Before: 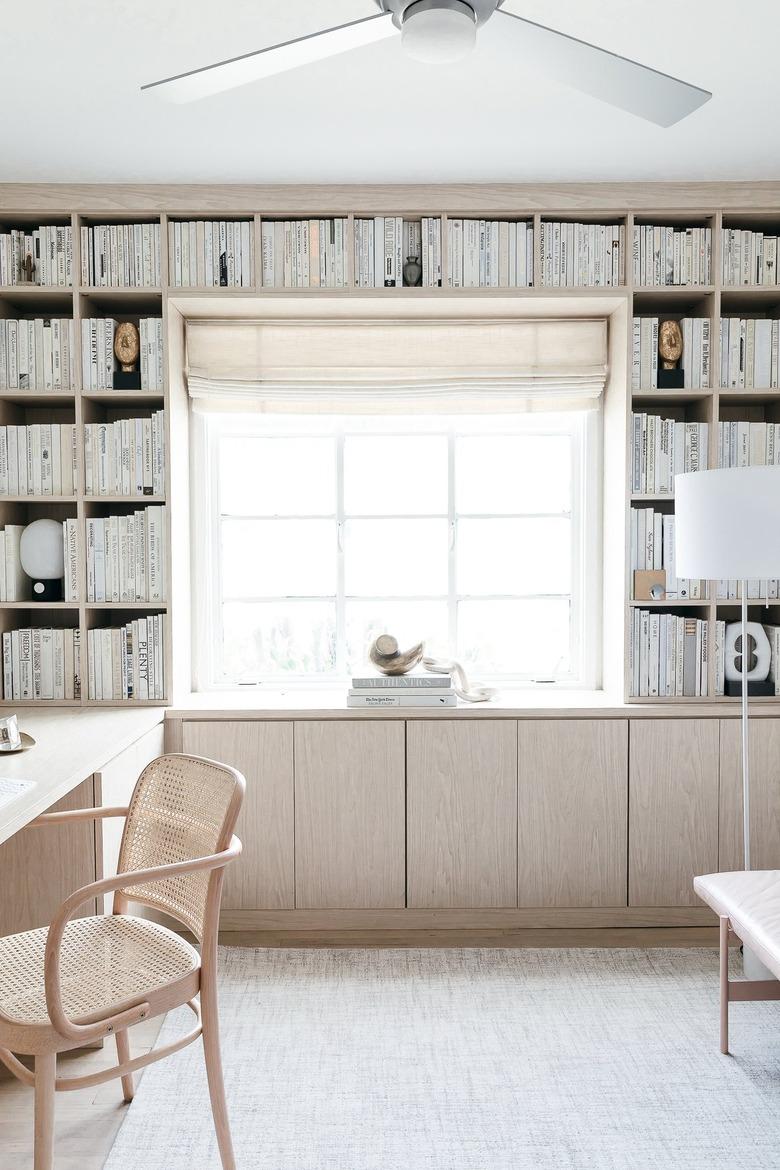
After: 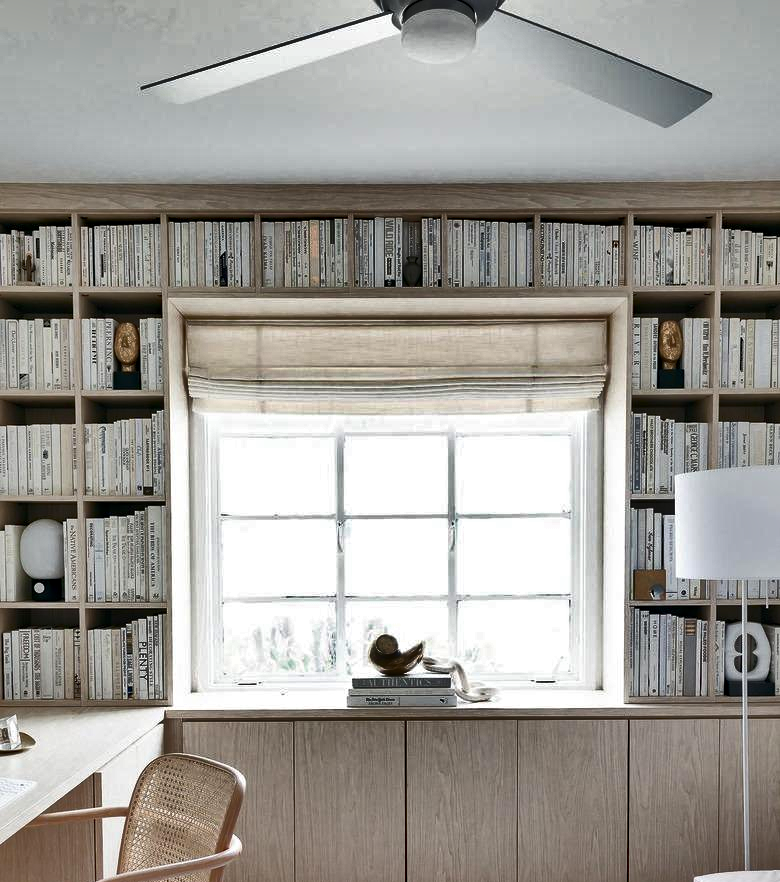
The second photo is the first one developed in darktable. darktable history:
haze removal: compatibility mode true, adaptive false
crop: bottom 24.608%
shadows and highlights: shadows 20.95, highlights -82.39, highlights color adjustment 56.51%, soften with gaussian
tone equalizer: mask exposure compensation -0.51 EV
